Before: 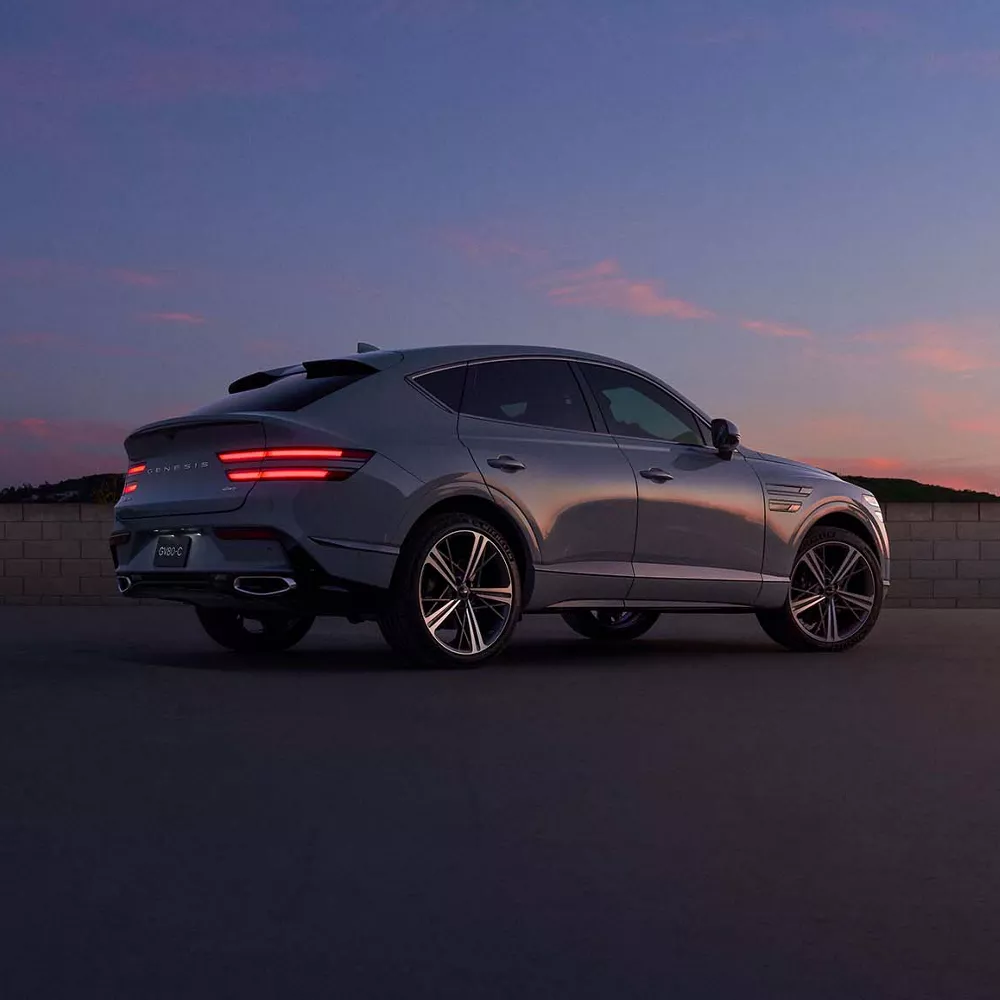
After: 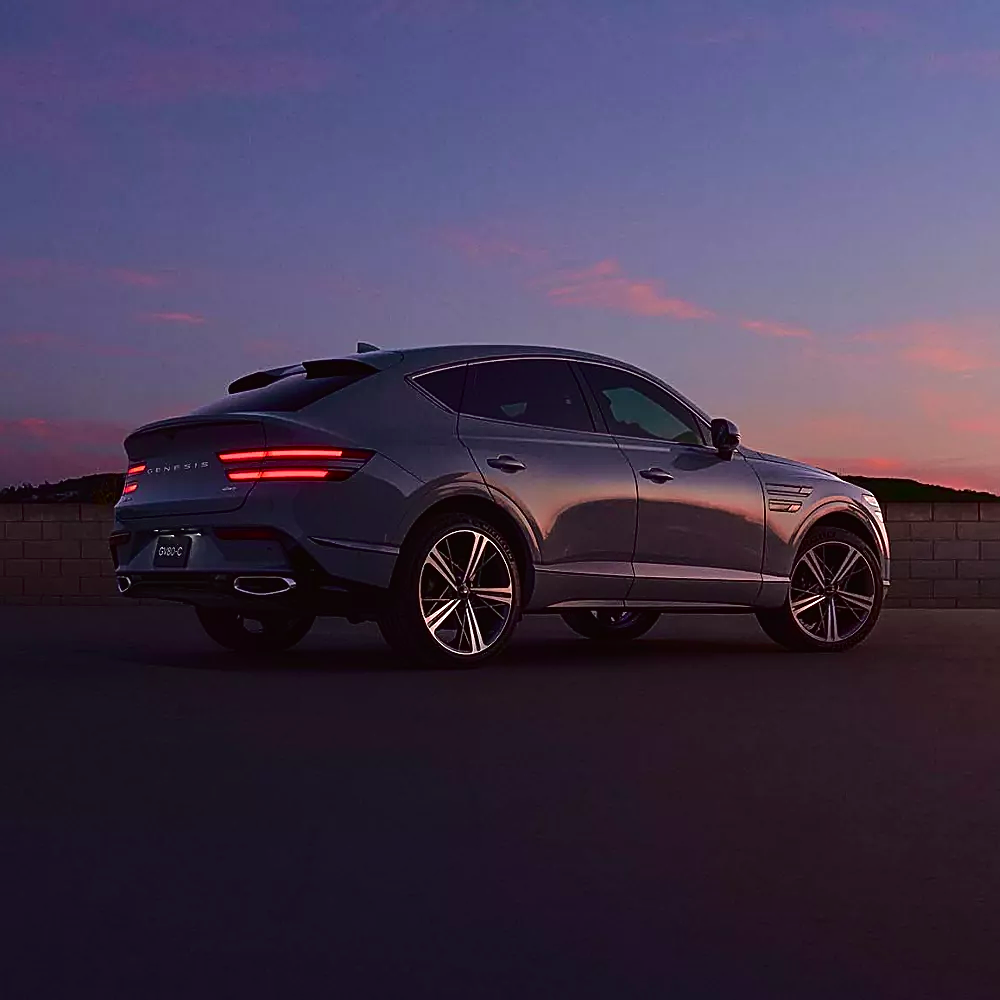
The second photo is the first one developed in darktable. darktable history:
sharpen: amount 0.908
tone curve: curves: ch0 [(0, 0.013) (0.175, 0.11) (0.337, 0.304) (0.498, 0.485) (0.78, 0.742) (0.993, 0.954)]; ch1 [(0, 0) (0.294, 0.184) (0.359, 0.34) (0.362, 0.35) (0.43, 0.41) (0.469, 0.463) (0.495, 0.502) (0.54, 0.563) (0.612, 0.641) (1, 1)]; ch2 [(0, 0) (0.44, 0.437) (0.495, 0.502) (0.524, 0.534) (0.557, 0.56) (0.634, 0.654) (0.728, 0.722) (1, 1)], color space Lab, independent channels, preserve colors none
